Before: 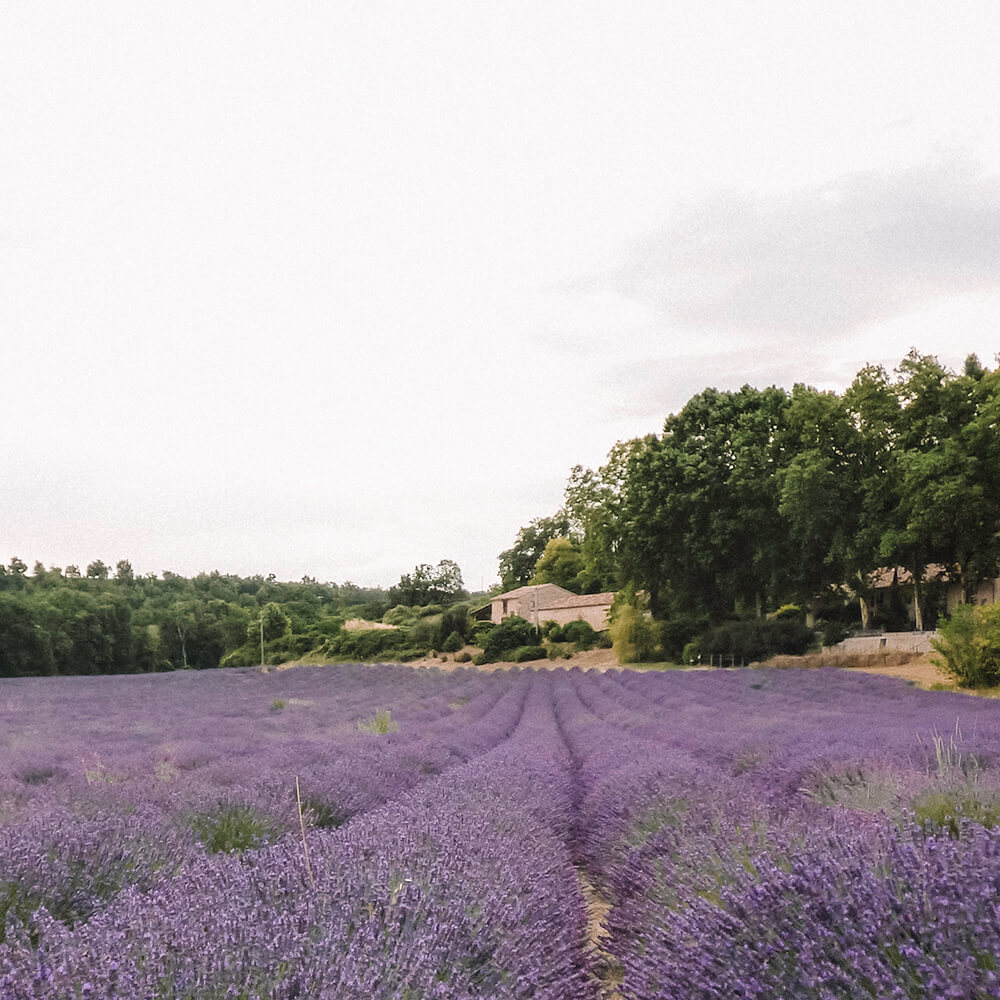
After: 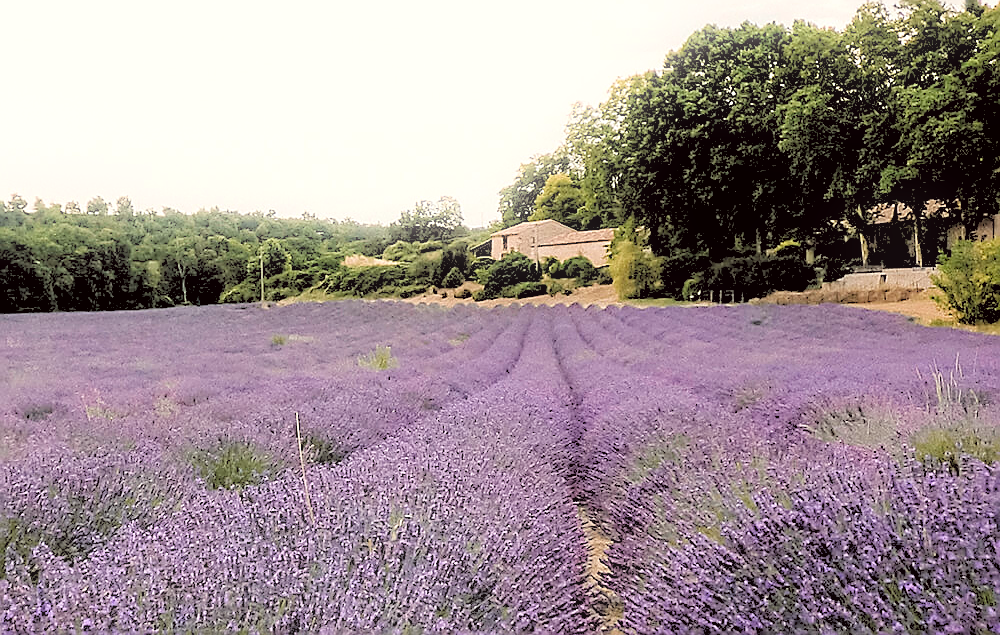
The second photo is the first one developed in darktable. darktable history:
crop and rotate: top 36.435%
rgb levels: levels [[0.027, 0.429, 0.996], [0, 0.5, 1], [0, 0.5, 1]]
bloom: size 5%, threshold 95%, strength 15%
color correction: highlights a* -0.95, highlights b* 4.5, shadows a* 3.55
sharpen: radius 1.4, amount 1.25, threshold 0.7
